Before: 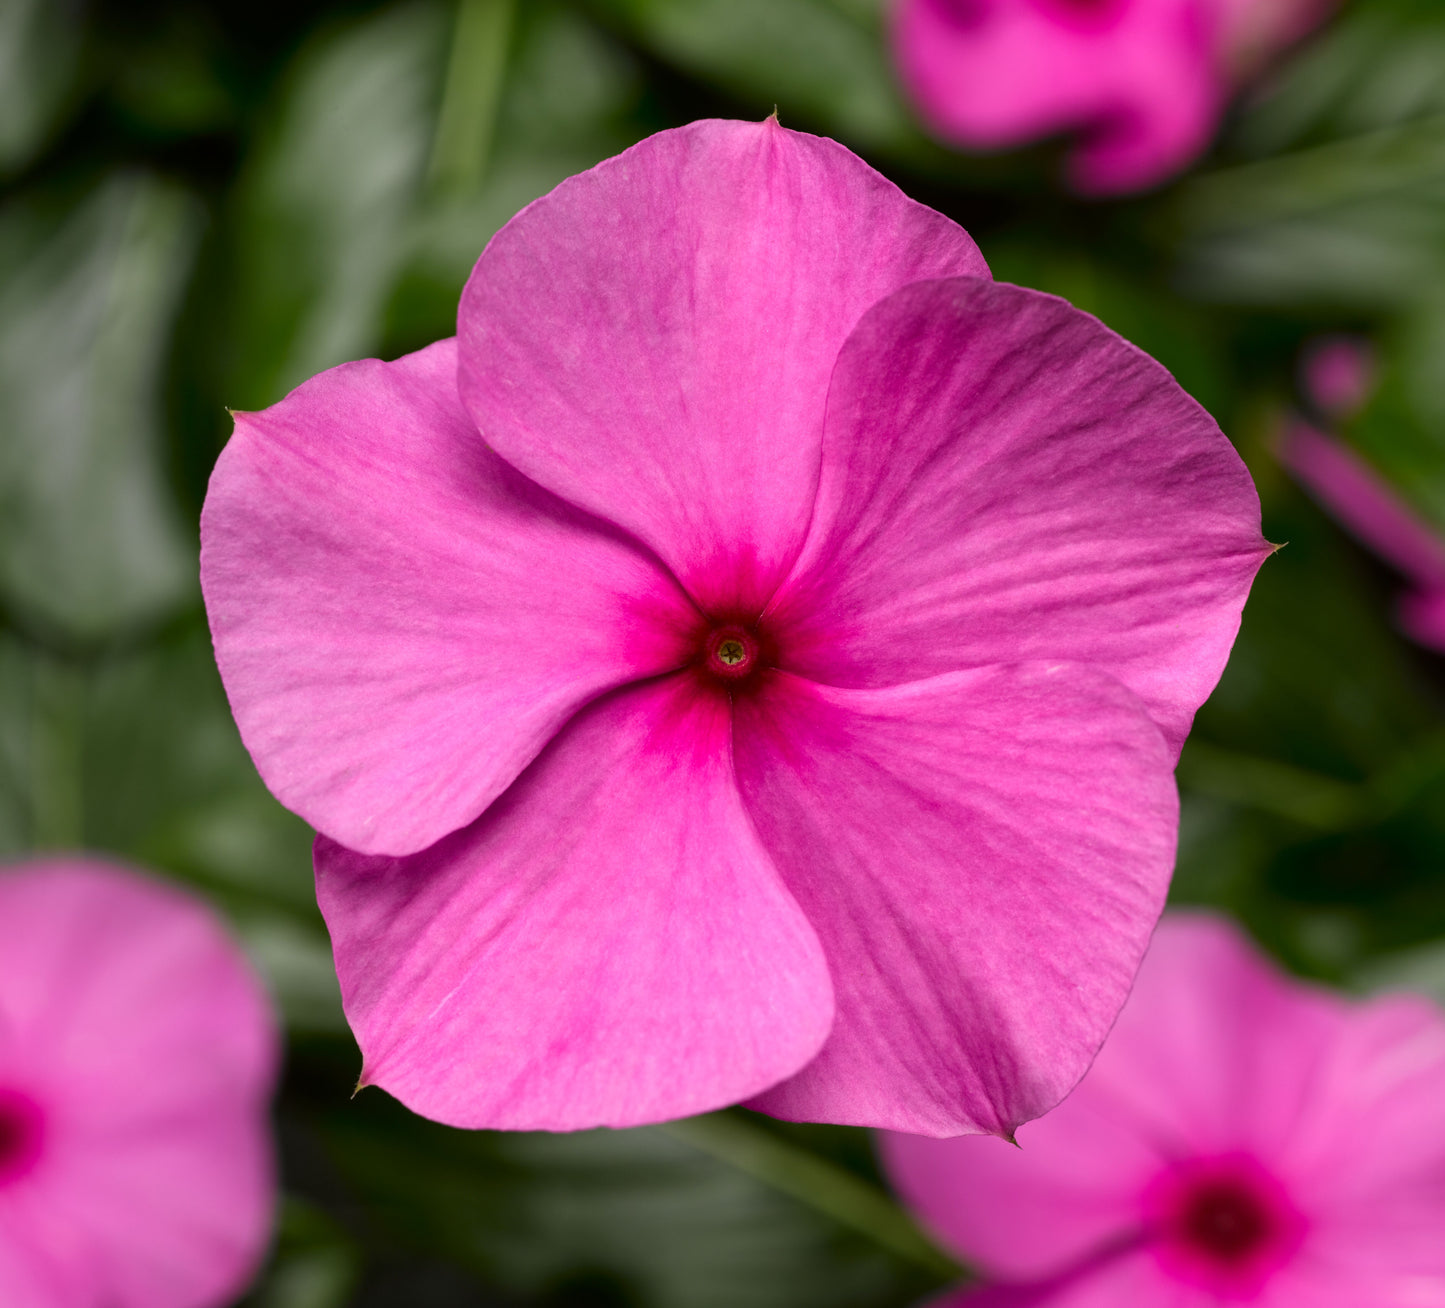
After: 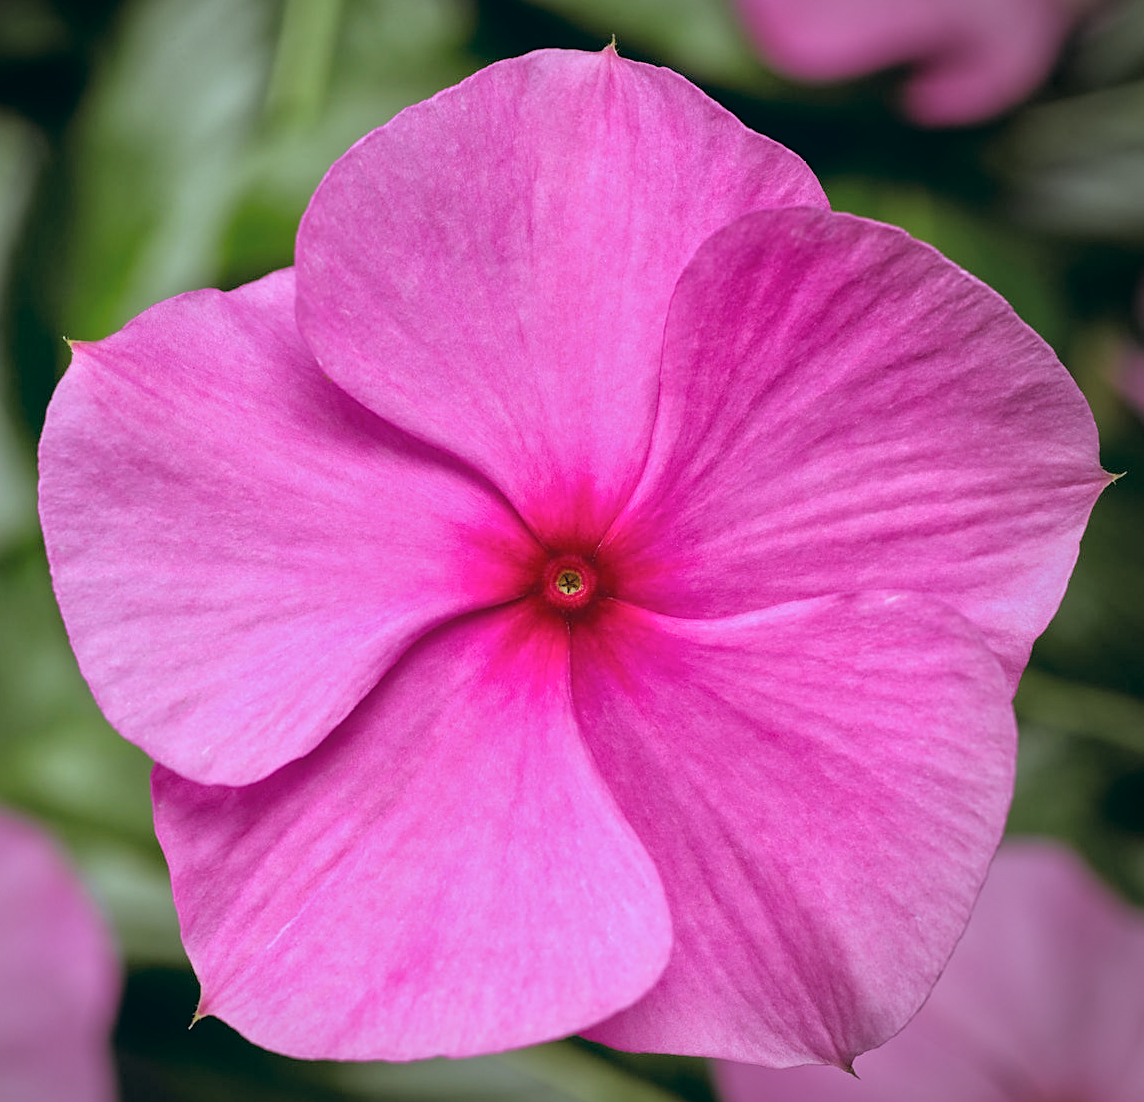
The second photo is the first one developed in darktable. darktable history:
vignetting: center (-0.15, 0.013)
crop: left 11.225%, top 5.381%, right 9.565%, bottom 10.314%
sharpen: on, module defaults
color balance: lift [1.003, 0.993, 1.001, 1.007], gamma [1.018, 1.072, 0.959, 0.928], gain [0.974, 0.873, 1.031, 1.127]
tone equalizer: -7 EV 0.15 EV, -6 EV 0.6 EV, -5 EV 1.15 EV, -4 EV 1.33 EV, -3 EV 1.15 EV, -2 EV 0.6 EV, -1 EV 0.15 EV, mask exposure compensation -0.5 EV
